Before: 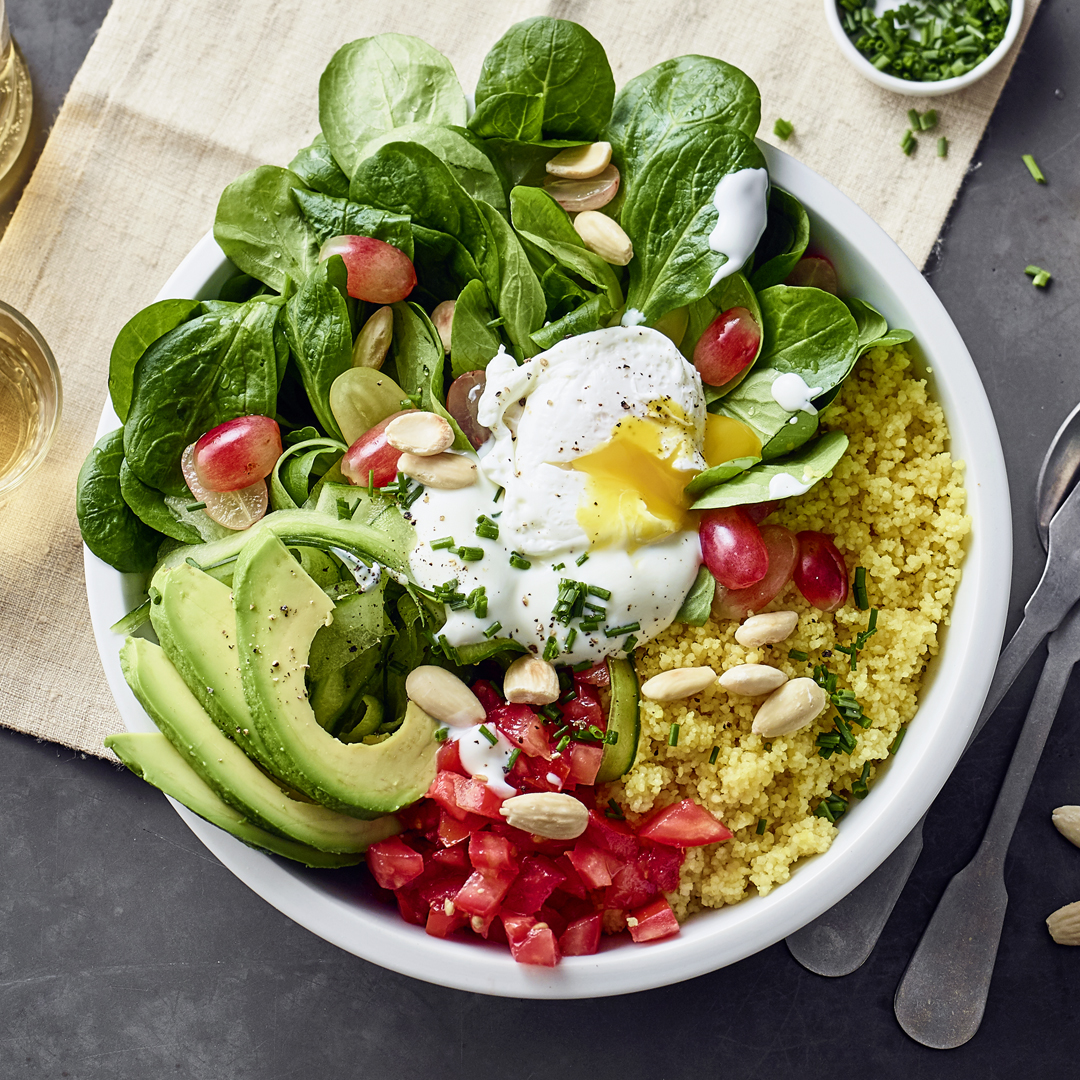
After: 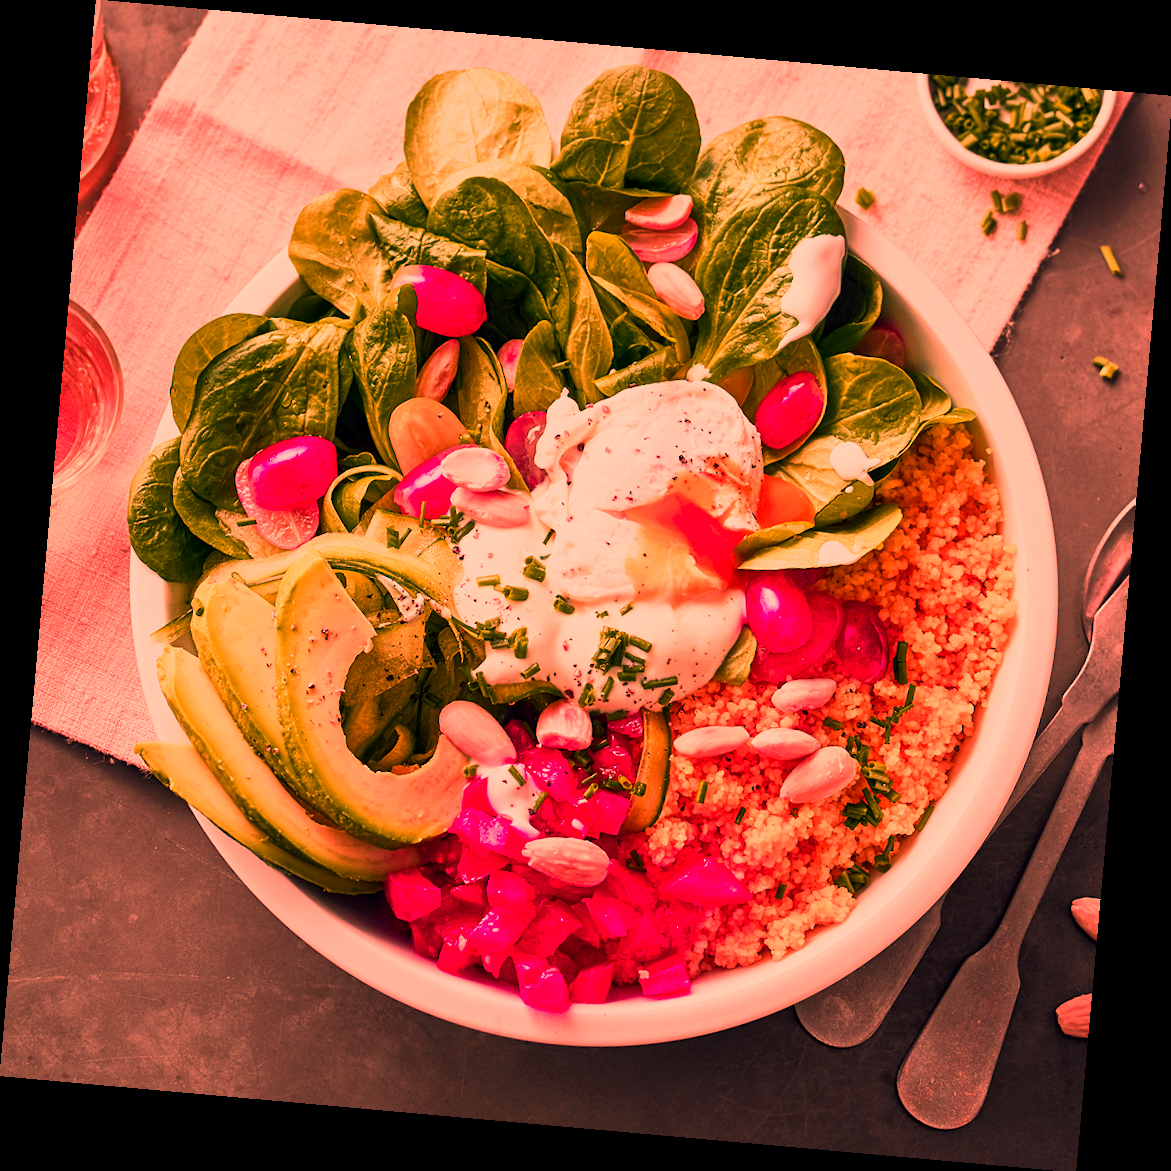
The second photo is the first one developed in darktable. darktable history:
local contrast: highlights 100%, shadows 100%, detail 120%, midtone range 0.2
white balance: red 1.467, blue 0.684
color zones: curves: ch1 [(0.239, 0.552) (0.75, 0.5)]; ch2 [(0.25, 0.462) (0.749, 0.457)], mix 25.94%
rotate and perspective: rotation 5.12°, automatic cropping off
exposure: exposure -0.021 EV, compensate highlight preservation false
